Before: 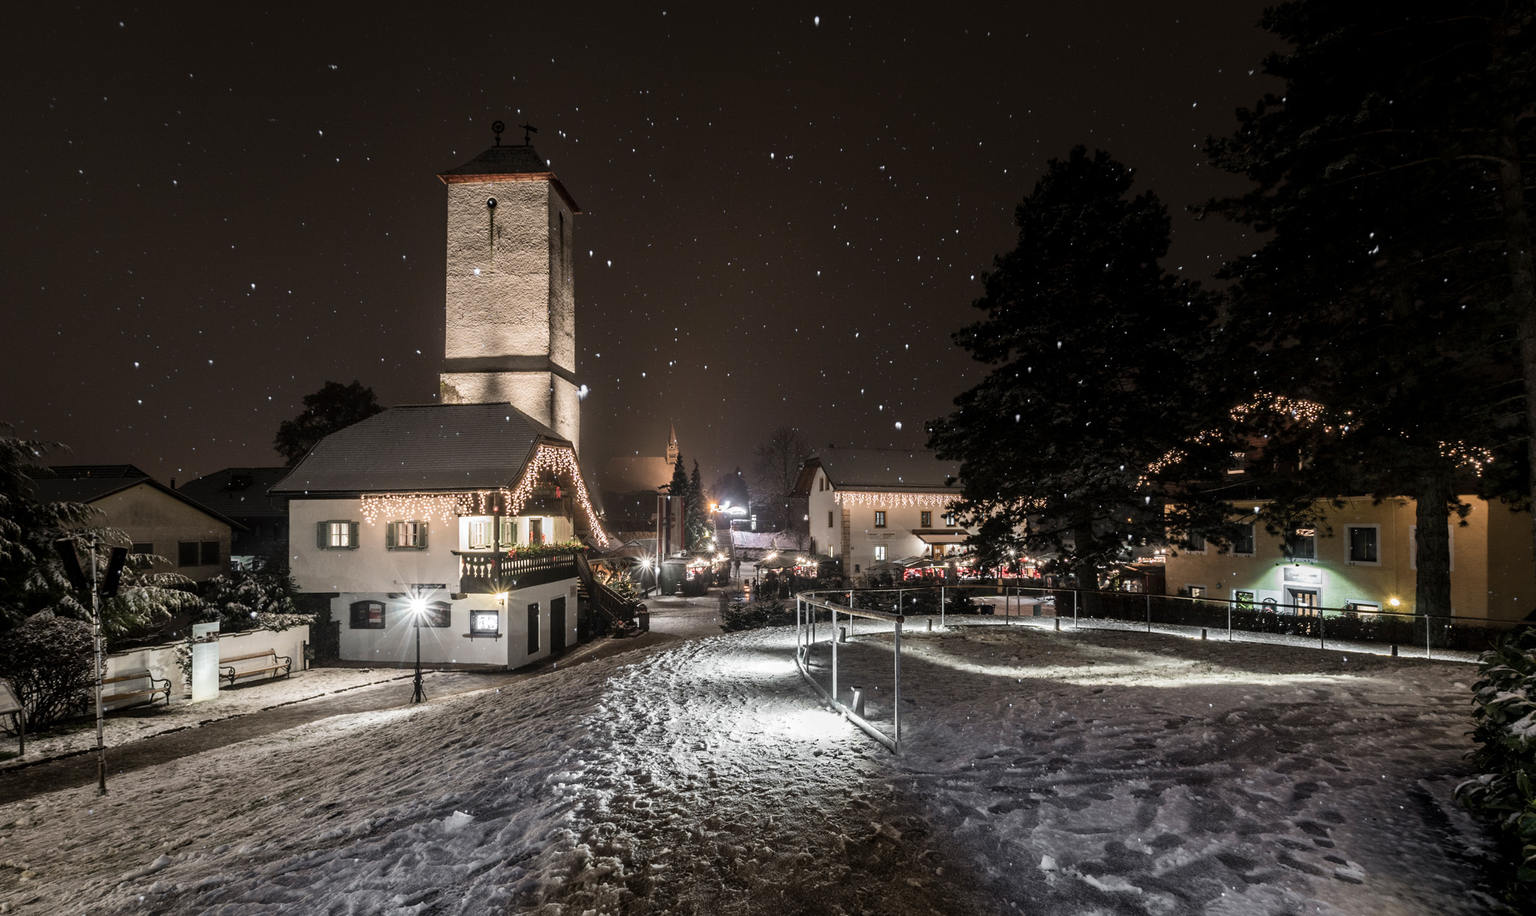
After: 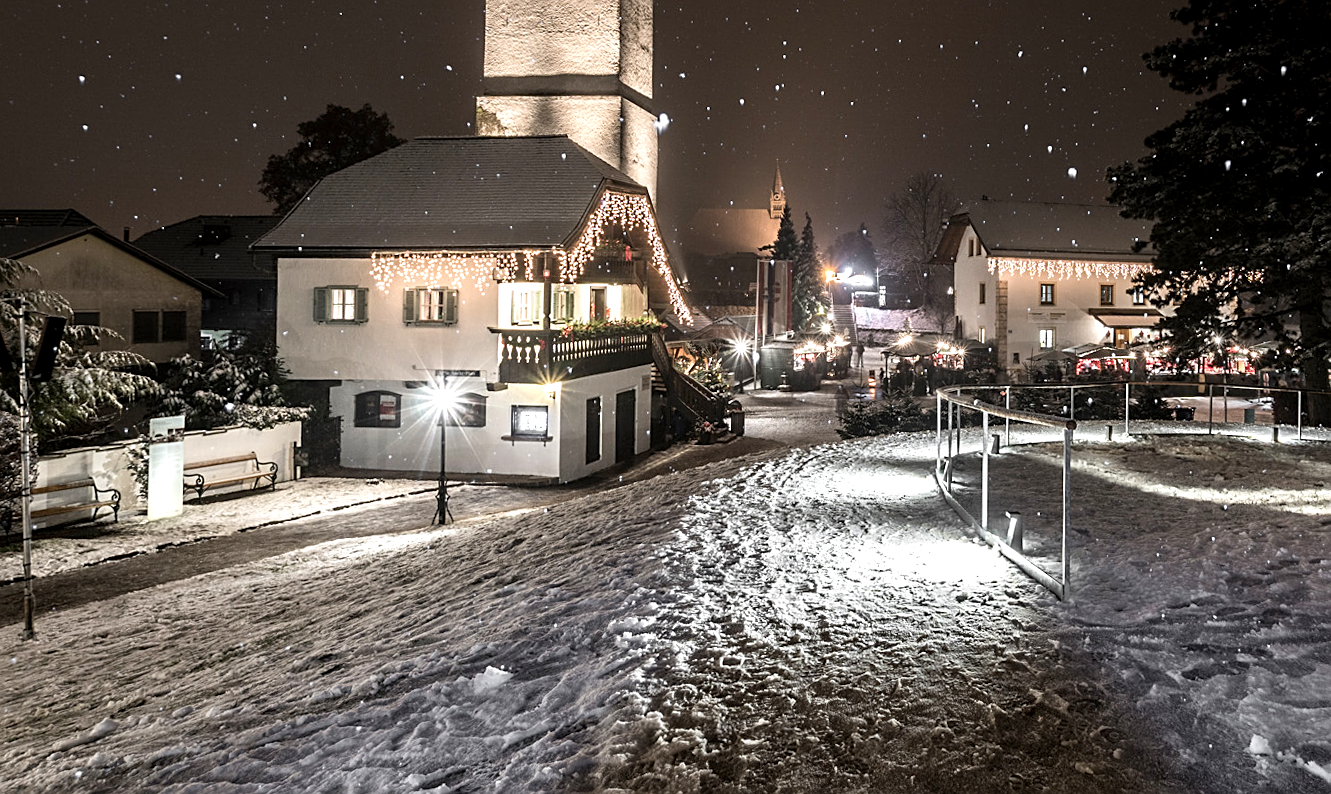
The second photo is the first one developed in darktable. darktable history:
exposure: black level correction 0.001, exposure 0.5 EV, compensate exposure bias true, compensate highlight preservation false
crop and rotate: angle -0.82°, left 3.85%, top 31.828%, right 27.992%
sharpen: on, module defaults
